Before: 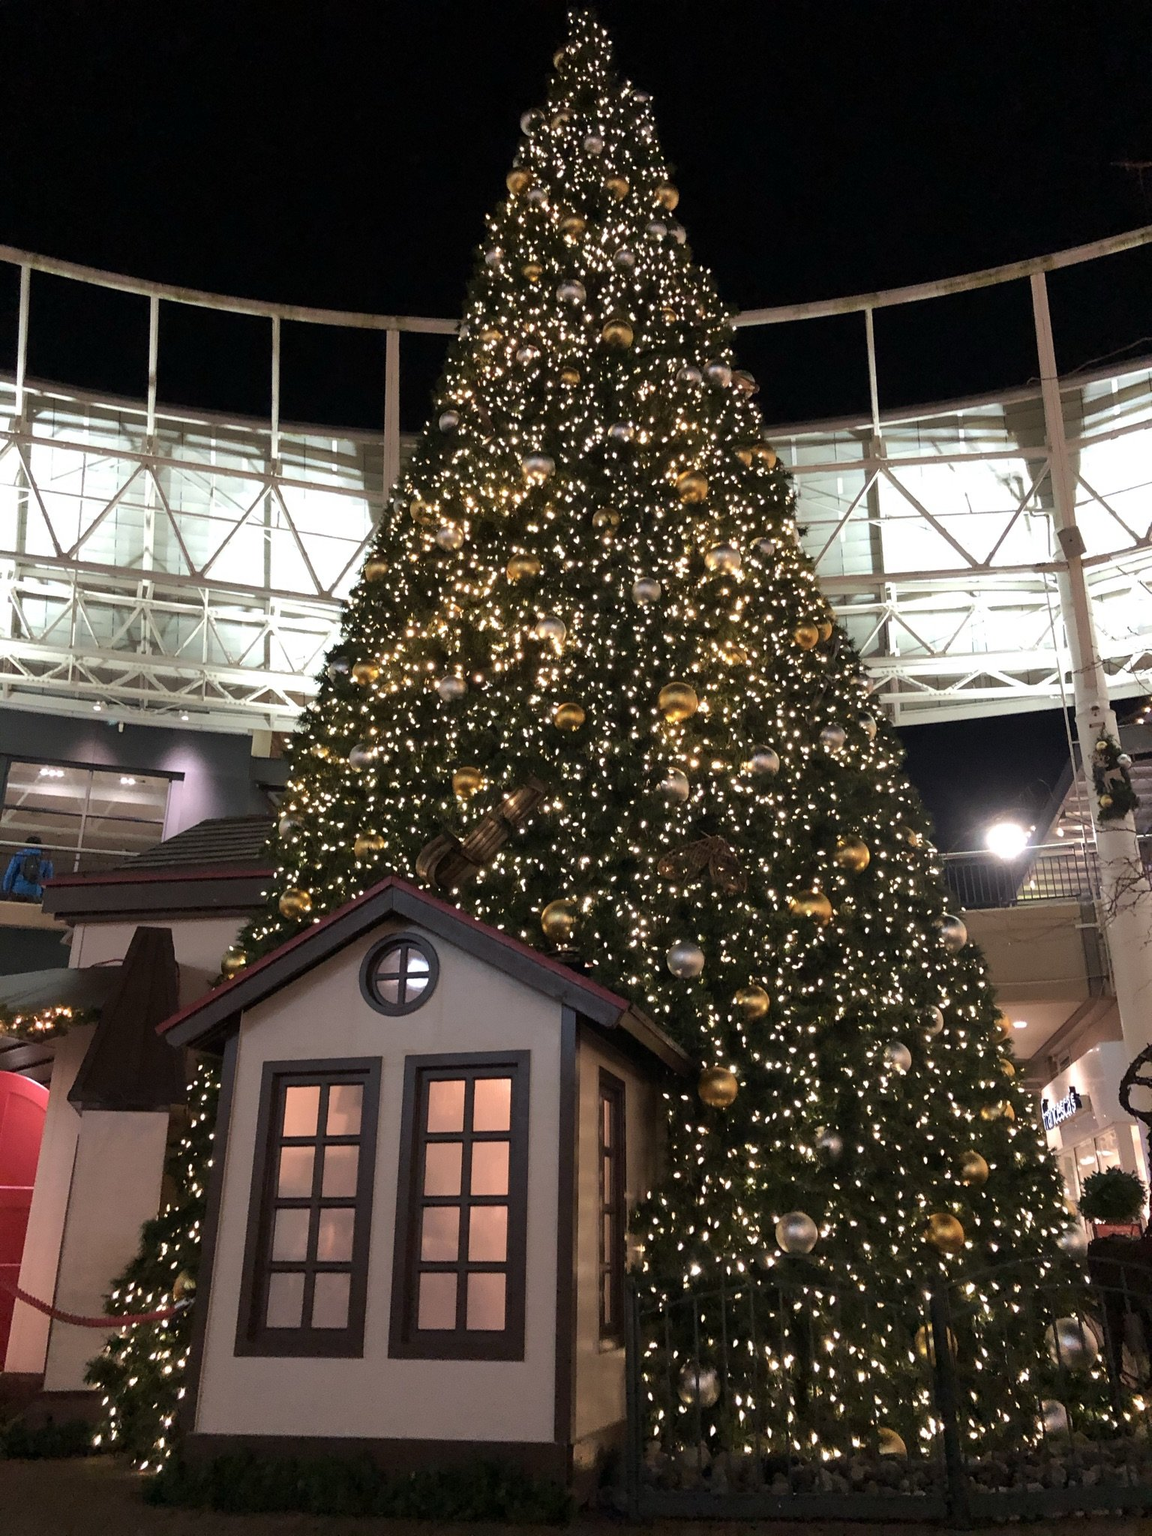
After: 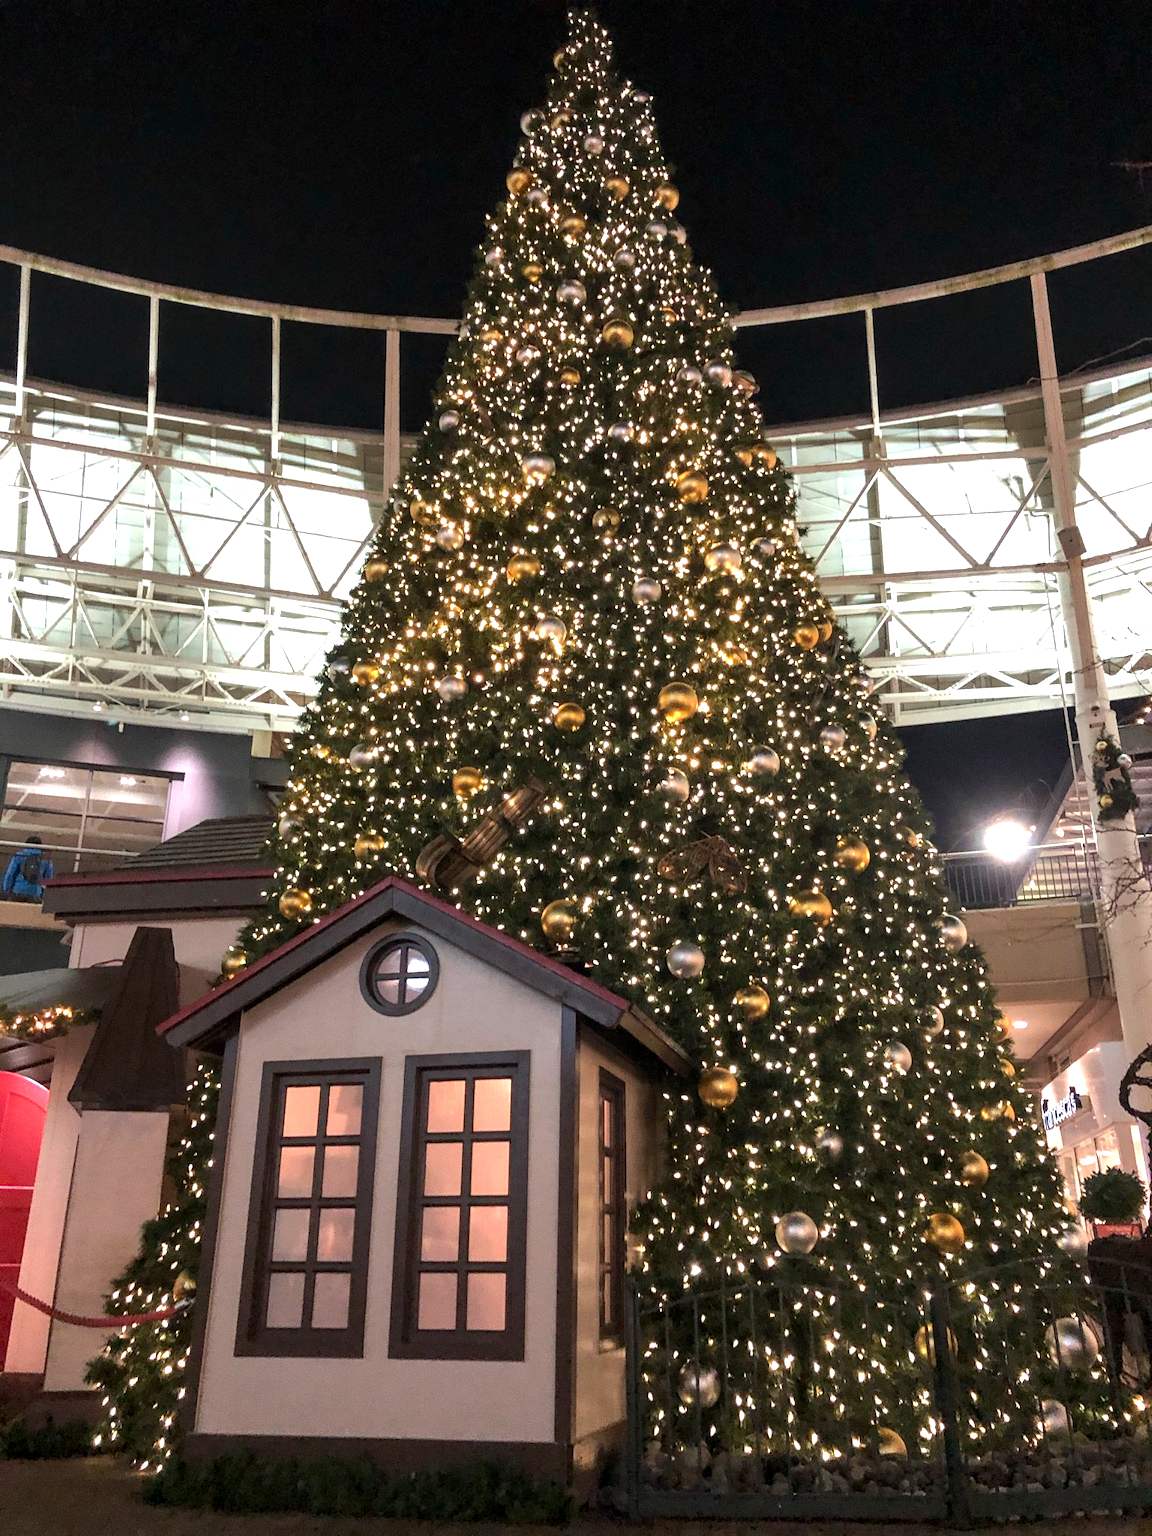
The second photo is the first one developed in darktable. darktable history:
exposure: exposure 0.6 EV, compensate highlight preservation false
local contrast: on, module defaults
